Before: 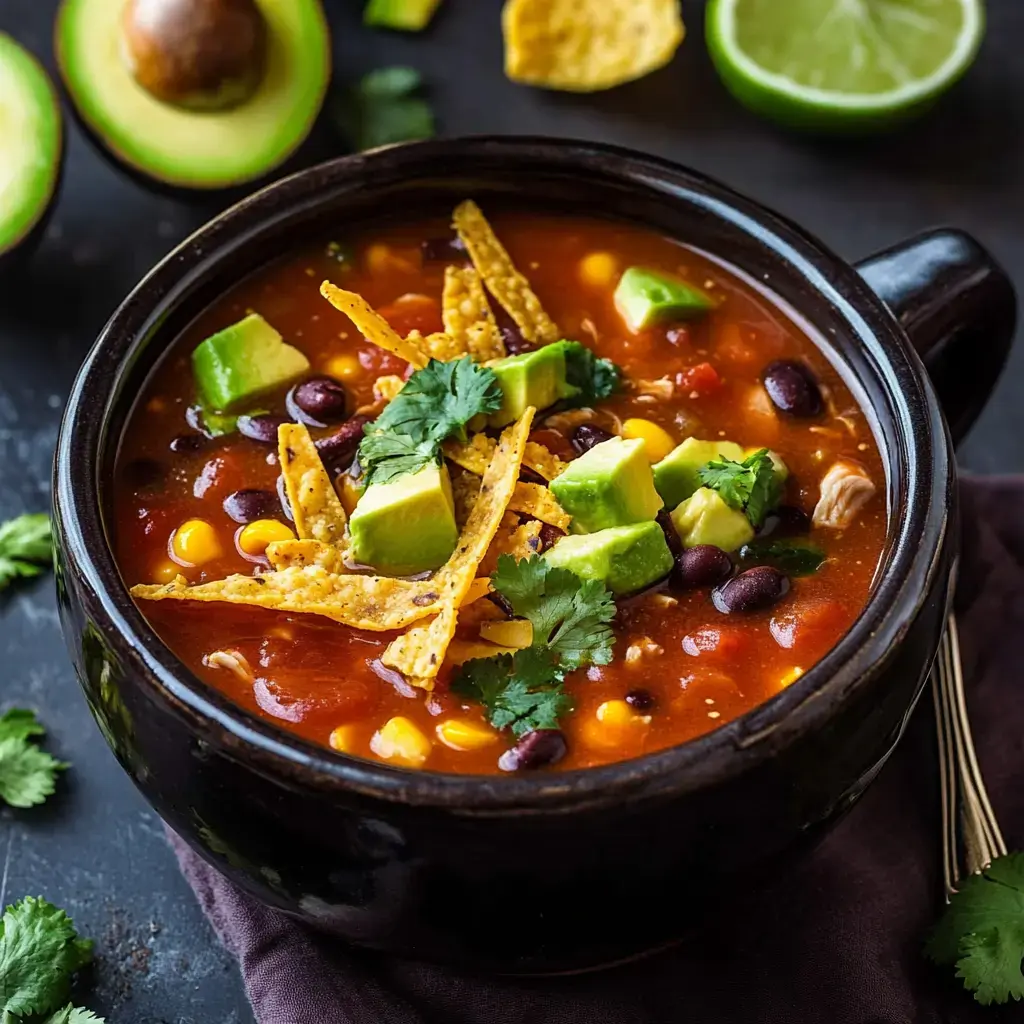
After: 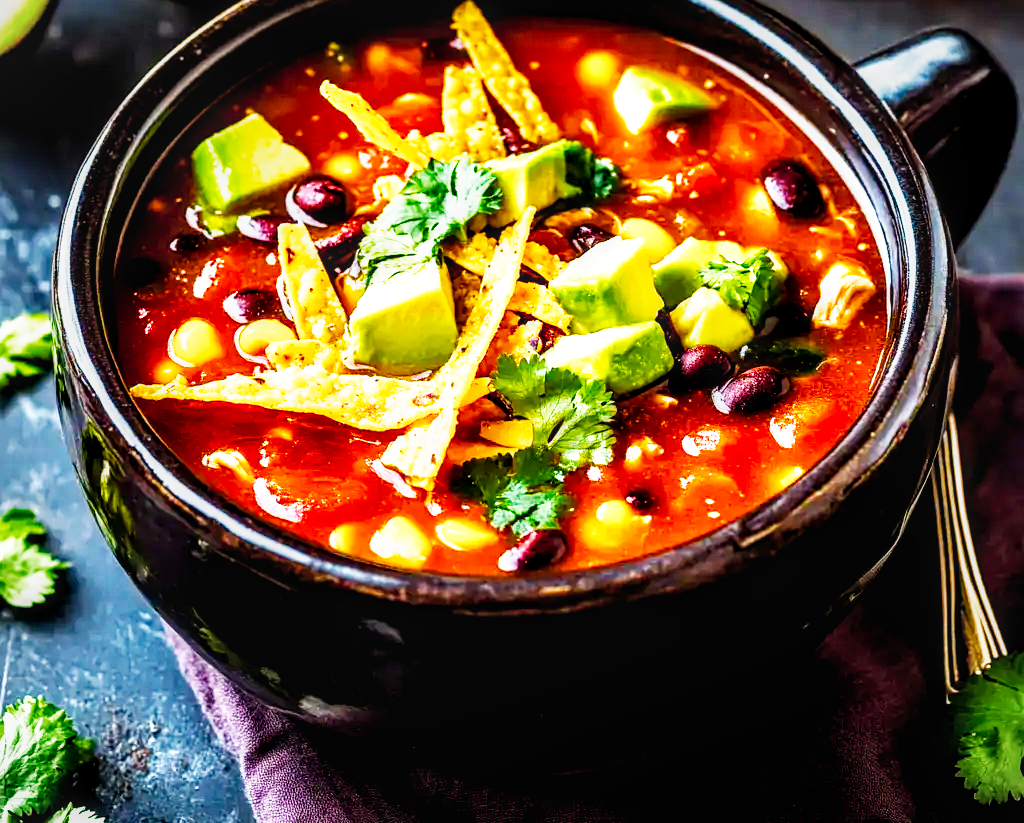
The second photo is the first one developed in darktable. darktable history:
color balance rgb: shadows lift › chroma 3.878%, shadows lift › hue 91.21°, highlights gain › chroma 1.083%, highlights gain › hue 60.2°, global offset › luminance -0.495%, perceptual saturation grading › global saturation 0.474%, perceptual saturation grading › highlights -17.906%, perceptual saturation grading › mid-tones 33.296%, perceptual saturation grading › shadows 50.546%, perceptual brilliance grading › global brilliance 25.189%
local contrast: detail 130%
base curve: curves: ch0 [(0, 0) (0.007, 0.004) (0.027, 0.03) (0.046, 0.07) (0.207, 0.54) (0.442, 0.872) (0.673, 0.972) (1, 1)], preserve colors none
vignetting: fall-off radius 60.34%, brightness -0.186, saturation -0.292, unbound false
crop and rotate: top 19.603%
exposure: compensate highlight preservation false
